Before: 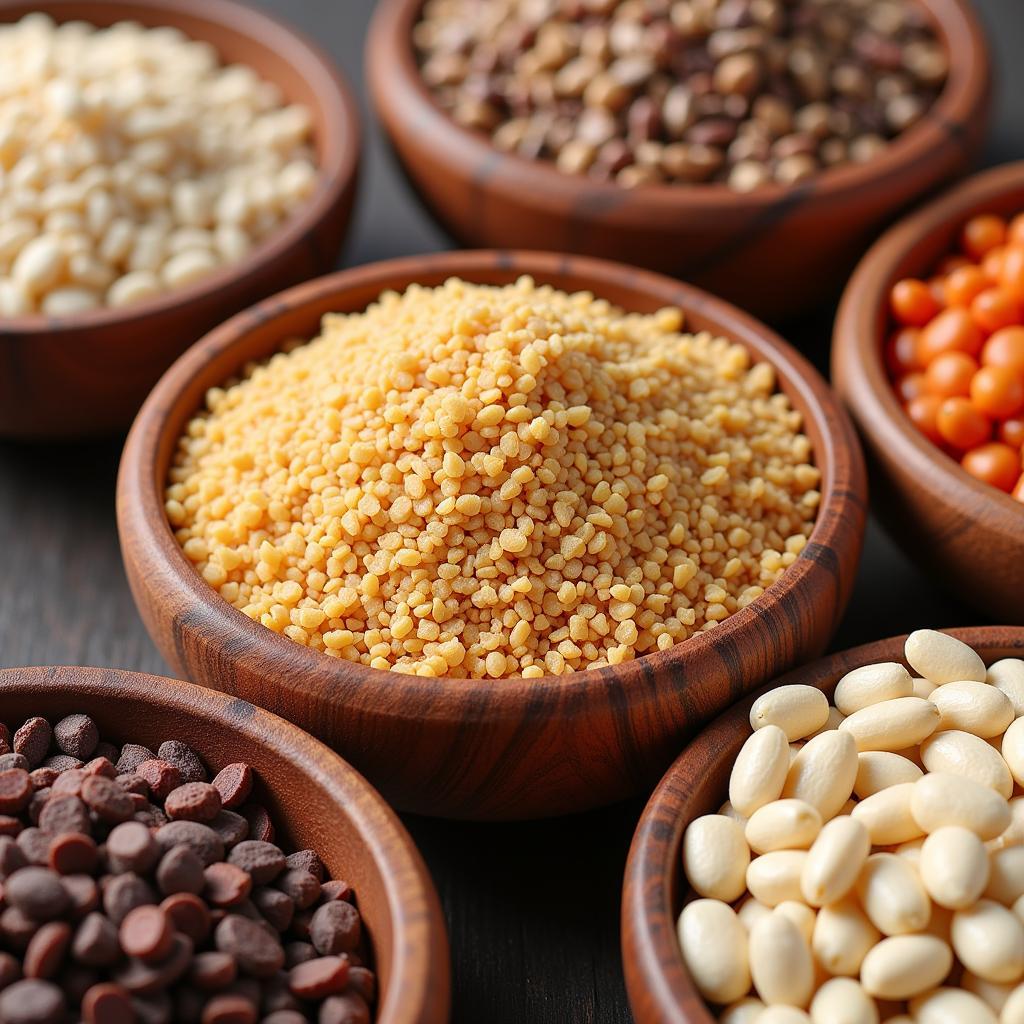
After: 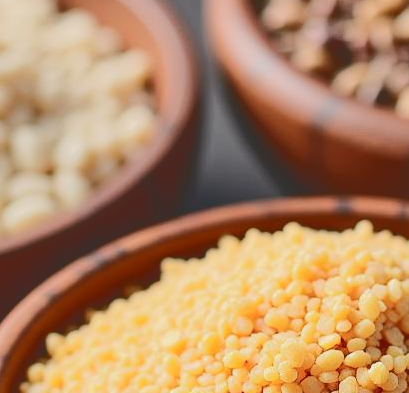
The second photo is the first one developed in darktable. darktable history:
crop: left 15.76%, top 5.448%, right 44.219%, bottom 56.115%
tone curve: curves: ch0 [(0, 0) (0.003, 0.198) (0.011, 0.198) (0.025, 0.198) (0.044, 0.198) (0.069, 0.201) (0.1, 0.202) (0.136, 0.207) (0.177, 0.212) (0.224, 0.222) (0.277, 0.27) (0.335, 0.332) (0.399, 0.422) (0.468, 0.542) (0.543, 0.626) (0.623, 0.698) (0.709, 0.764) (0.801, 0.82) (0.898, 0.863) (1, 1)], color space Lab, independent channels, preserve colors none
